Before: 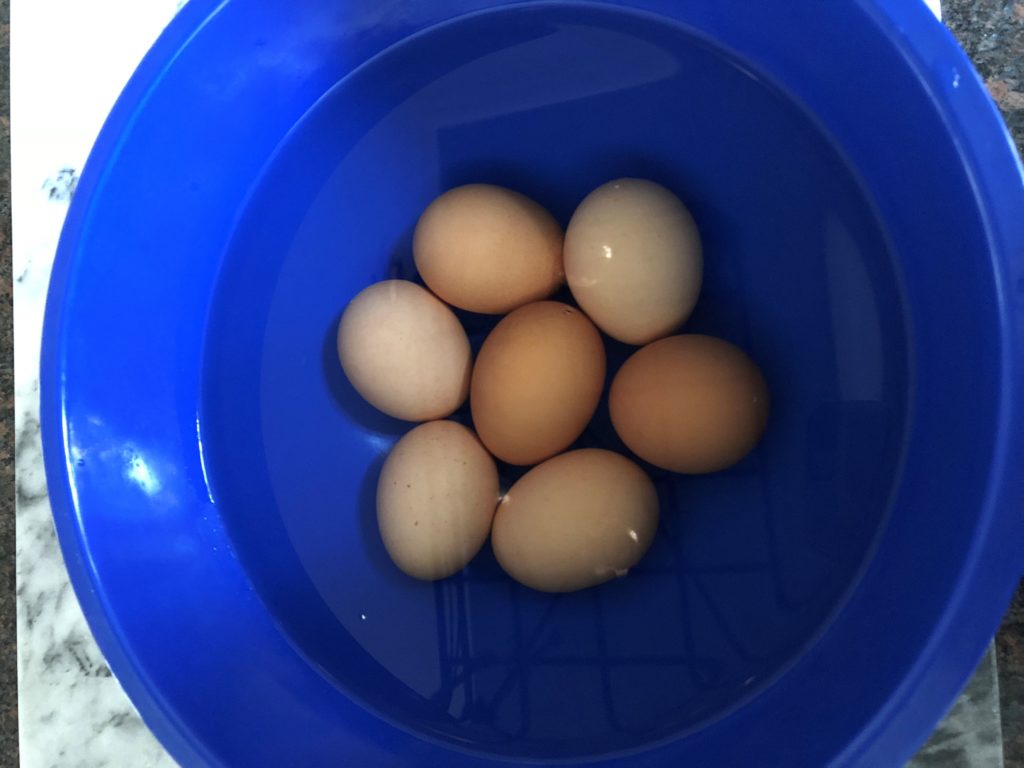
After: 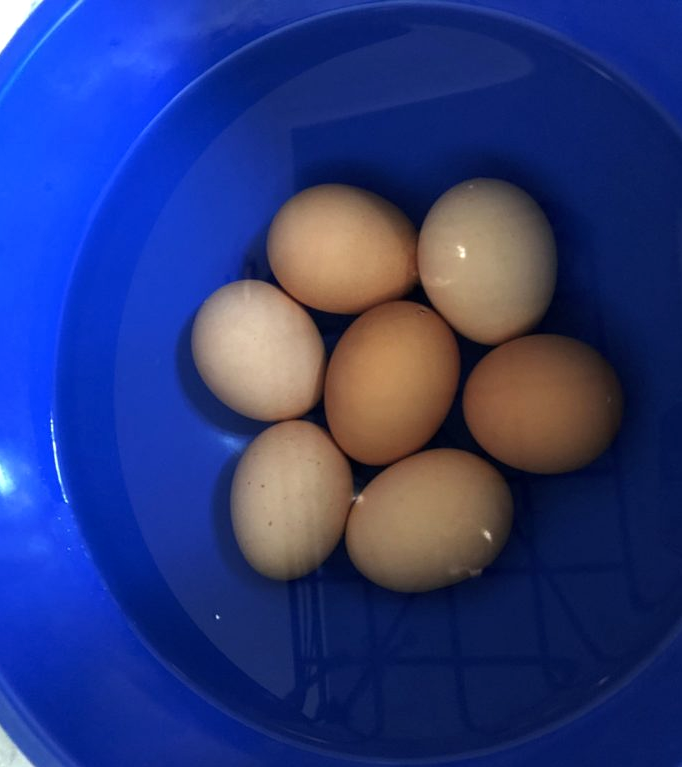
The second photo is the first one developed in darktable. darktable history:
crop and rotate: left 14.292%, right 19.041%
local contrast: highlights 100%, shadows 100%, detail 120%, midtone range 0.2
